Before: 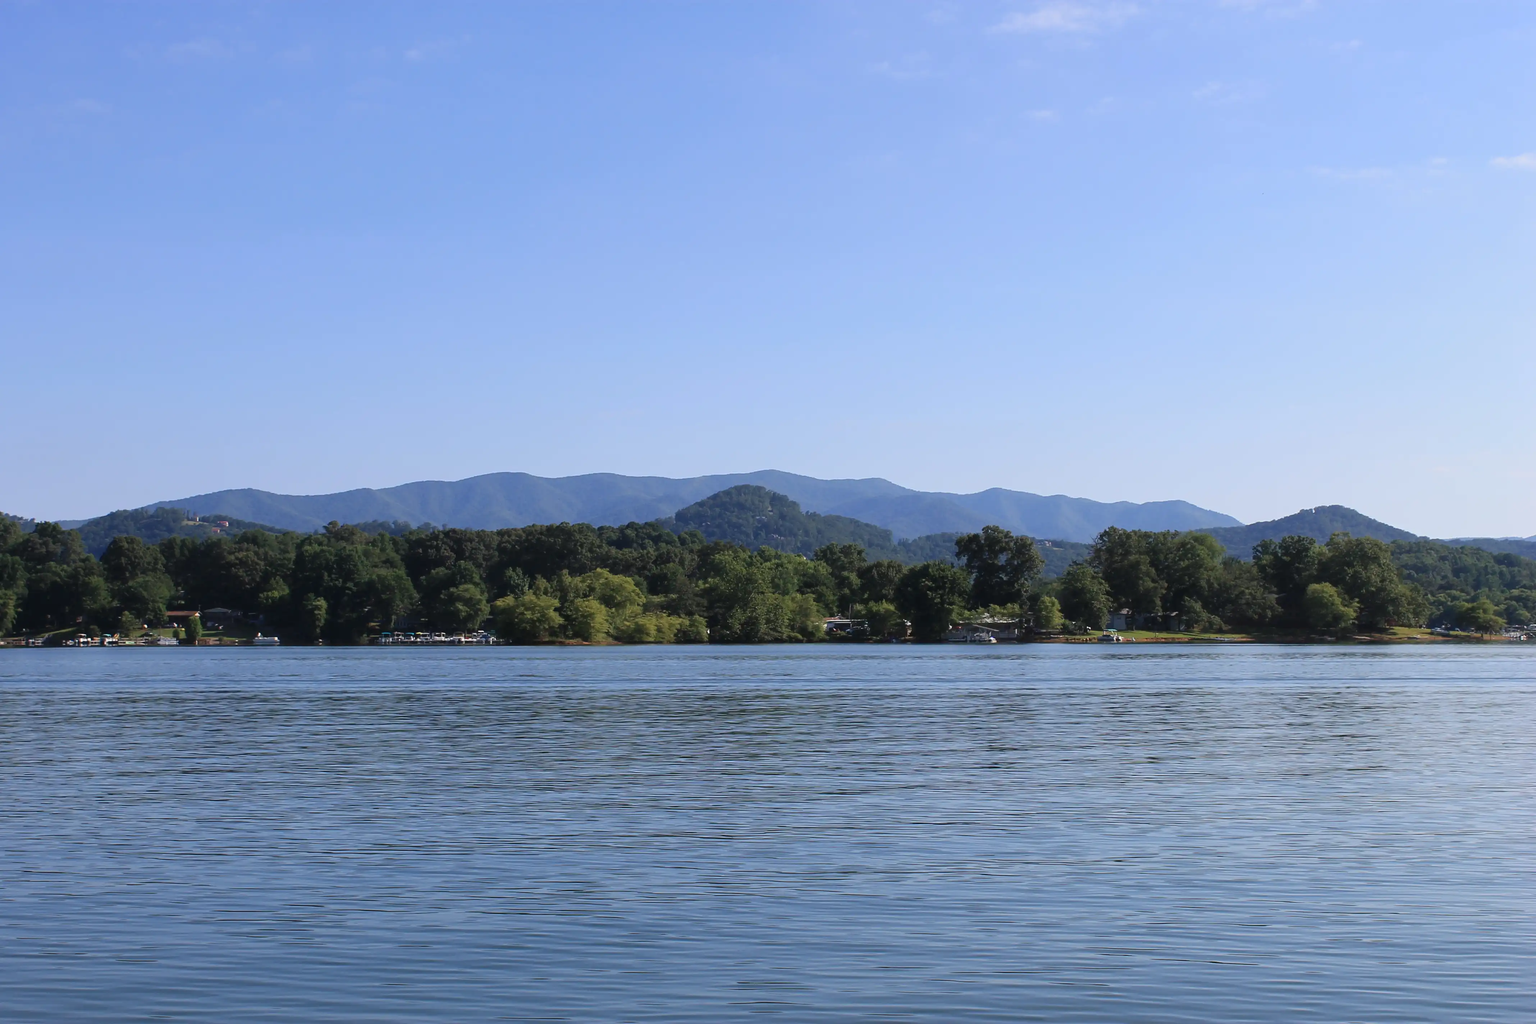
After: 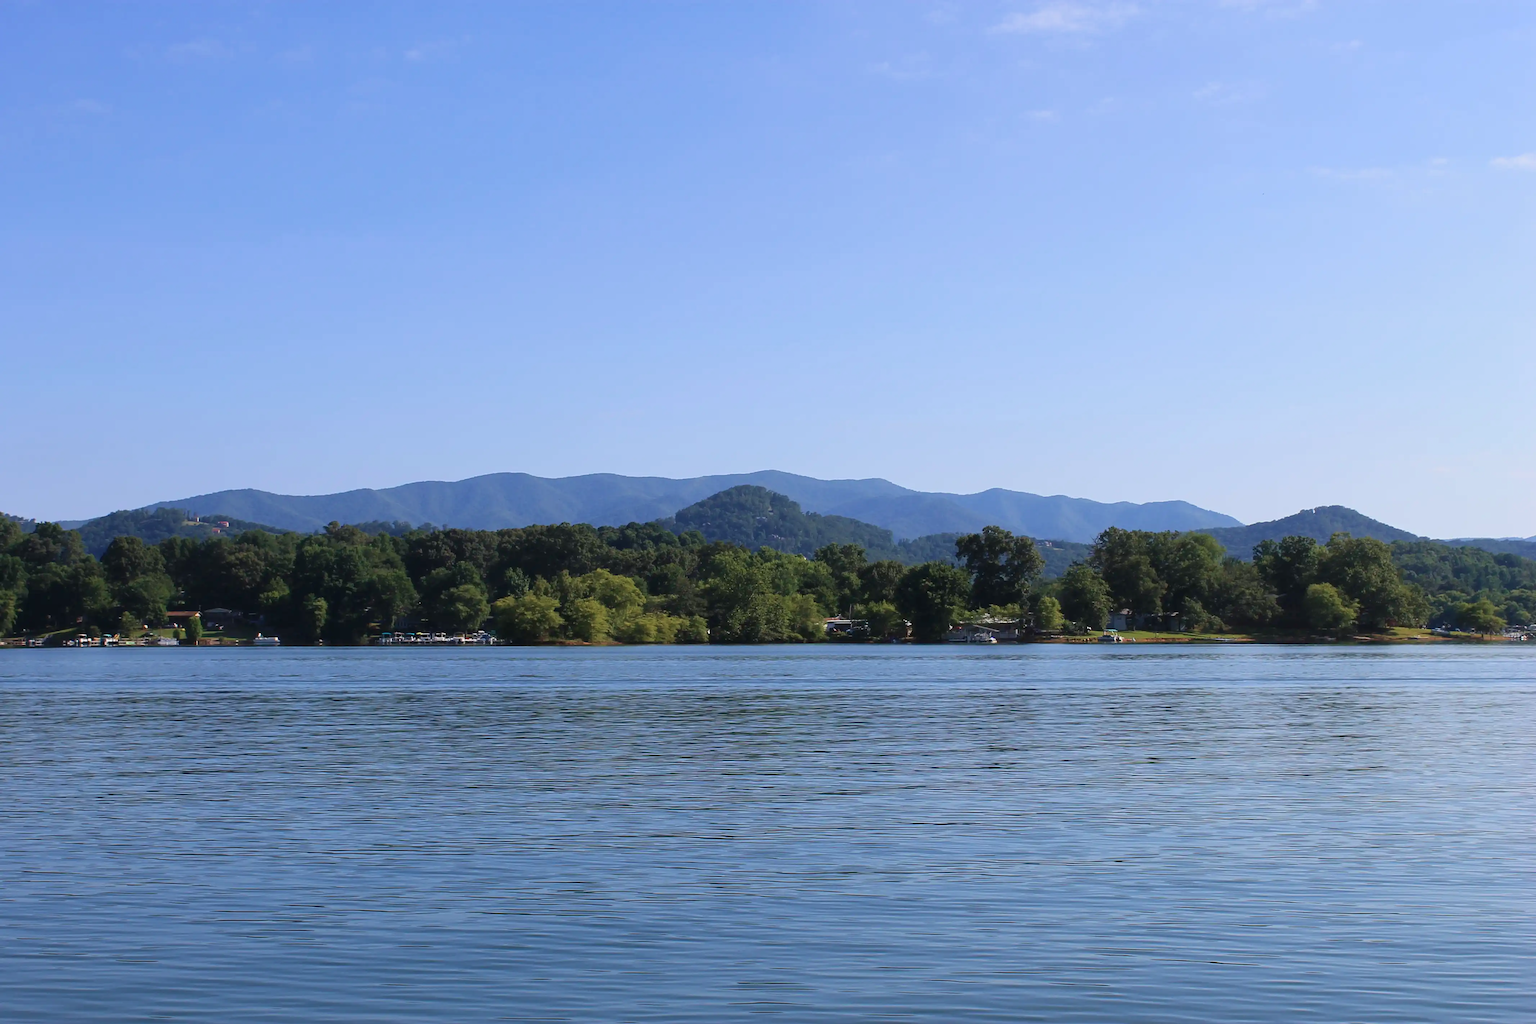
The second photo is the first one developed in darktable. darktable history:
velvia: on, module defaults
exposure: compensate highlight preservation false
